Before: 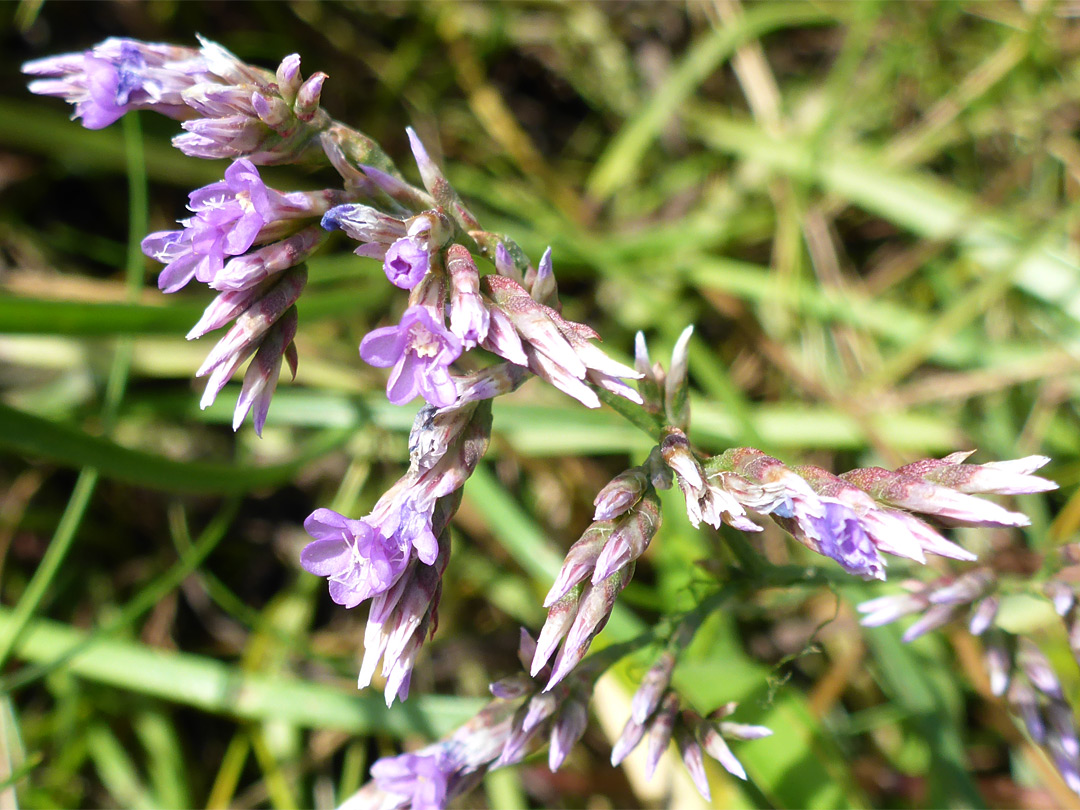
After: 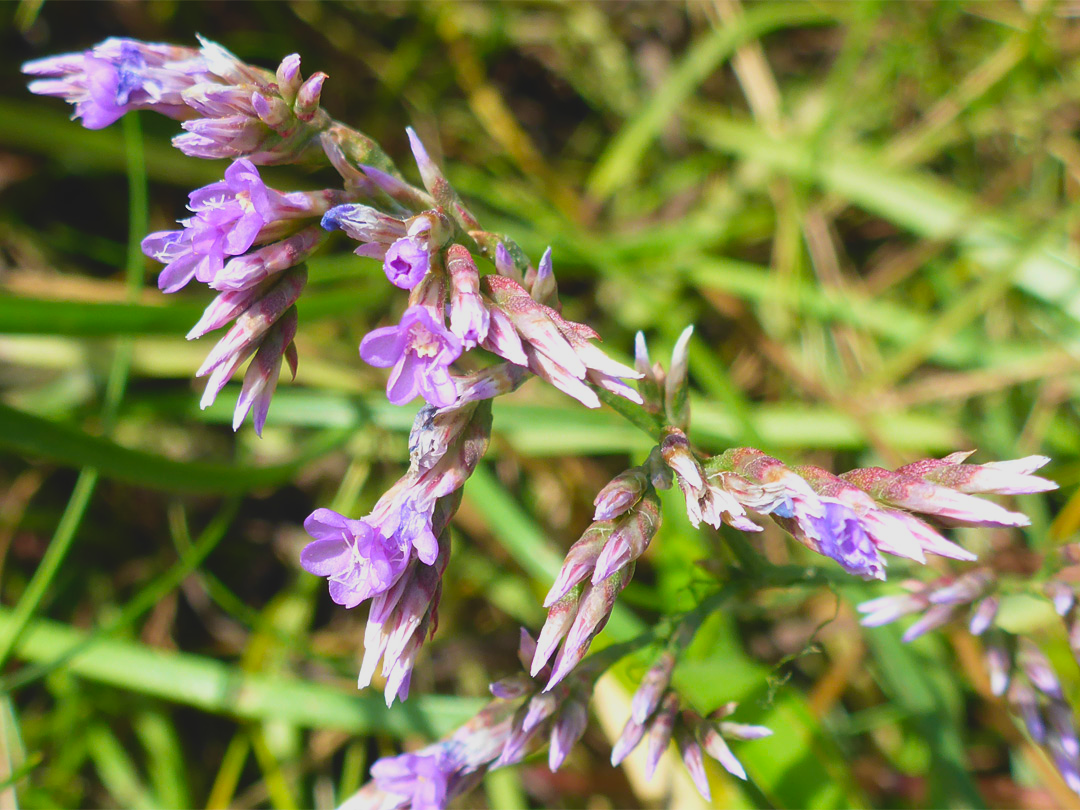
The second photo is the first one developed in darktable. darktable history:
velvia: strength 15.04%
contrast brightness saturation: contrast -0.172, saturation 0.185
